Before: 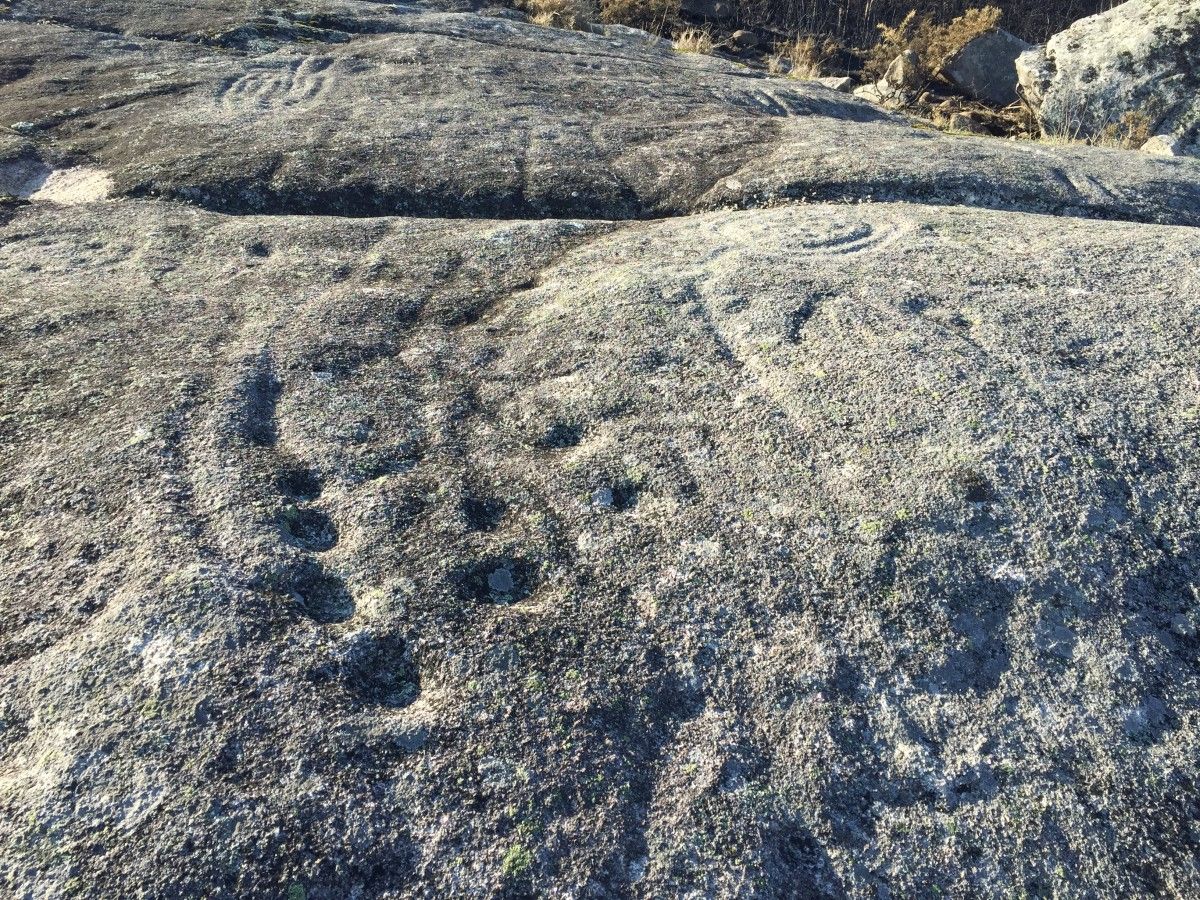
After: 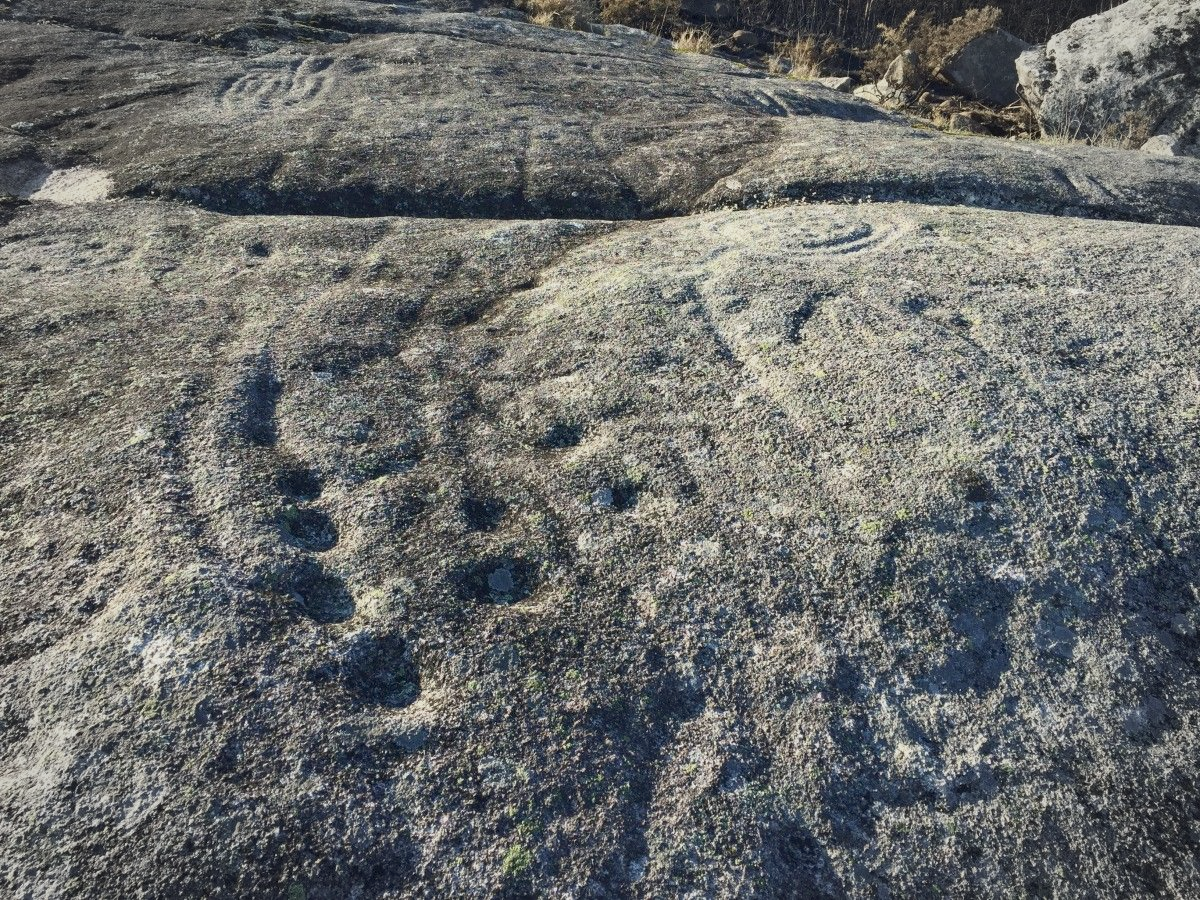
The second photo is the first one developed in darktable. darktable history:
tone equalizer: -8 EV 0.215 EV, -7 EV 0.403 EV, -6 EV 0.447 EV, -5 EV 0.279 EV, -3 EV -0.28 EV, -2 EV -0.41 EV, -1 EV -0.395 EV, +0 EV -0.271 EV
color correction: highlights a* -0.148, highlights b* 0.071
vignetting: fall-off start 90.98%, fall-off radius 38.11%, brightness -0.198, width/height ratio 1.217, shape 1.3
